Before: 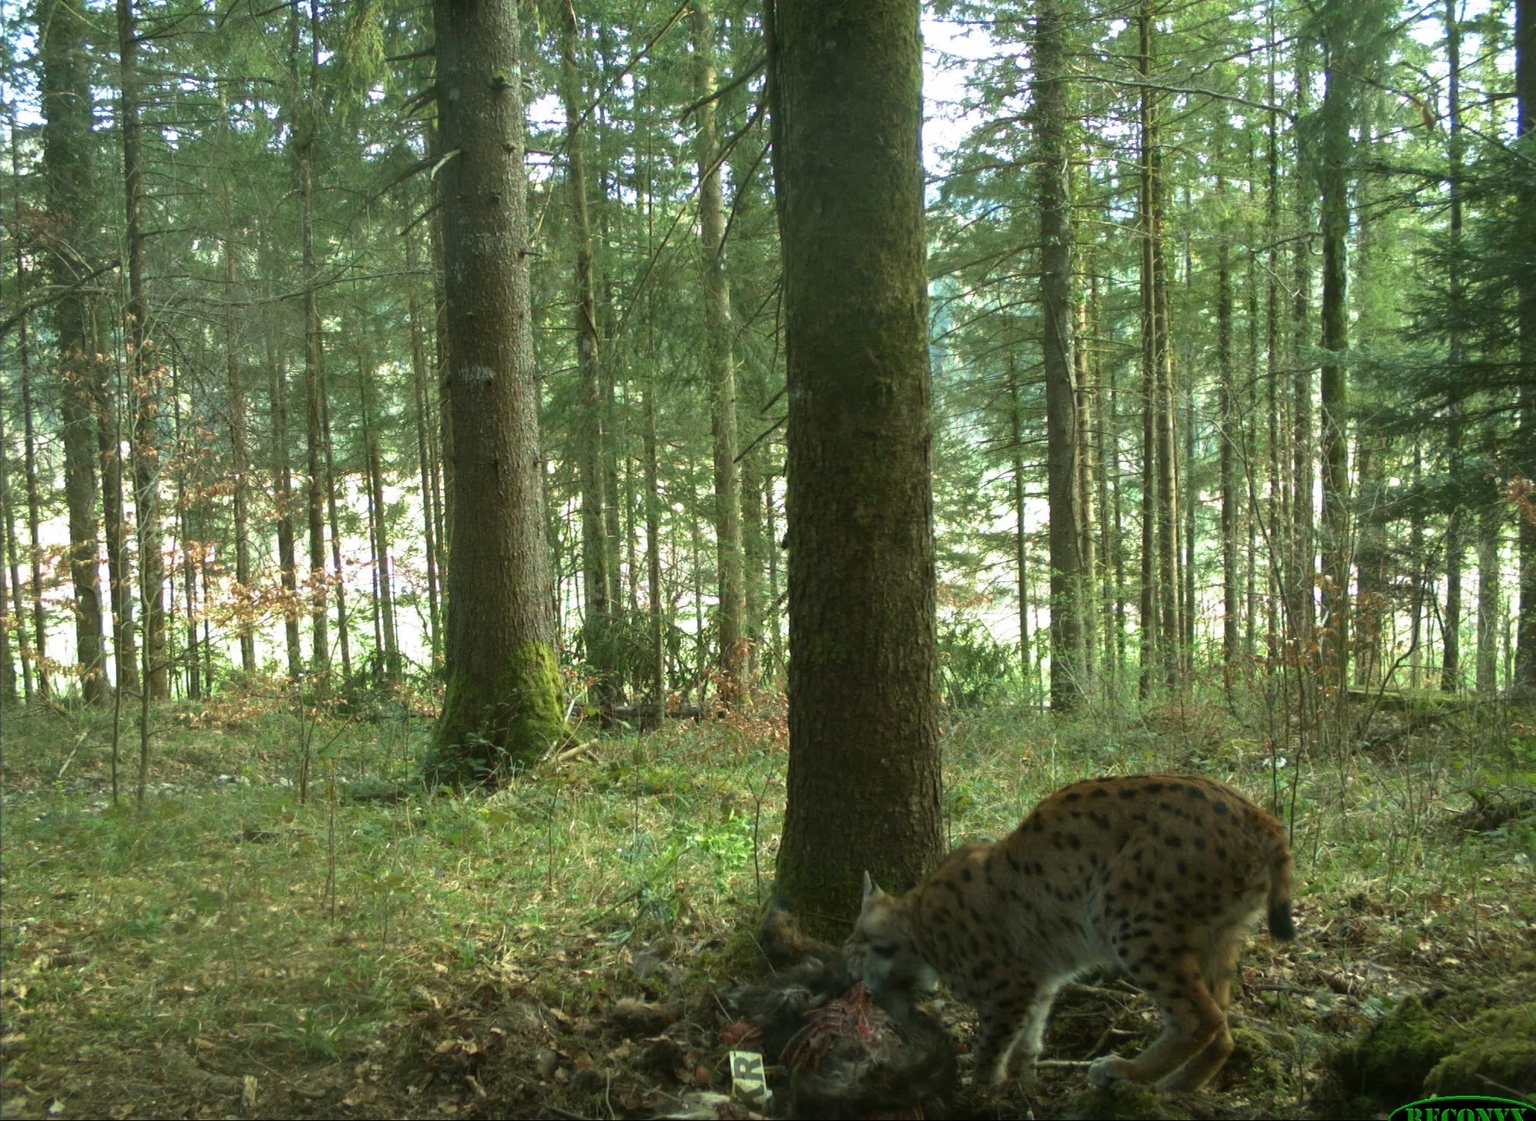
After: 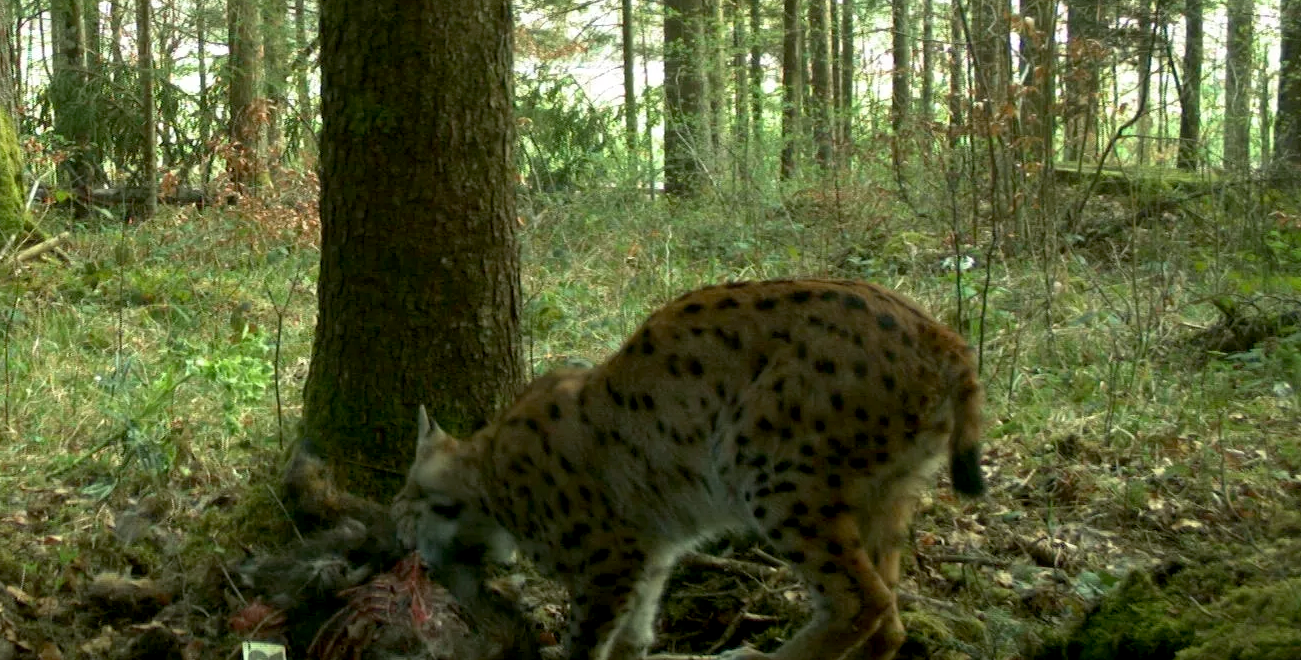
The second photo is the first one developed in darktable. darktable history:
crop and rotate: left 35.509%, top 50.238%, bottom 4.934%
exposure: black level correction 0.009, exposure 0.014 EV, compensate highlight preservation false
white balance: emerald 1
